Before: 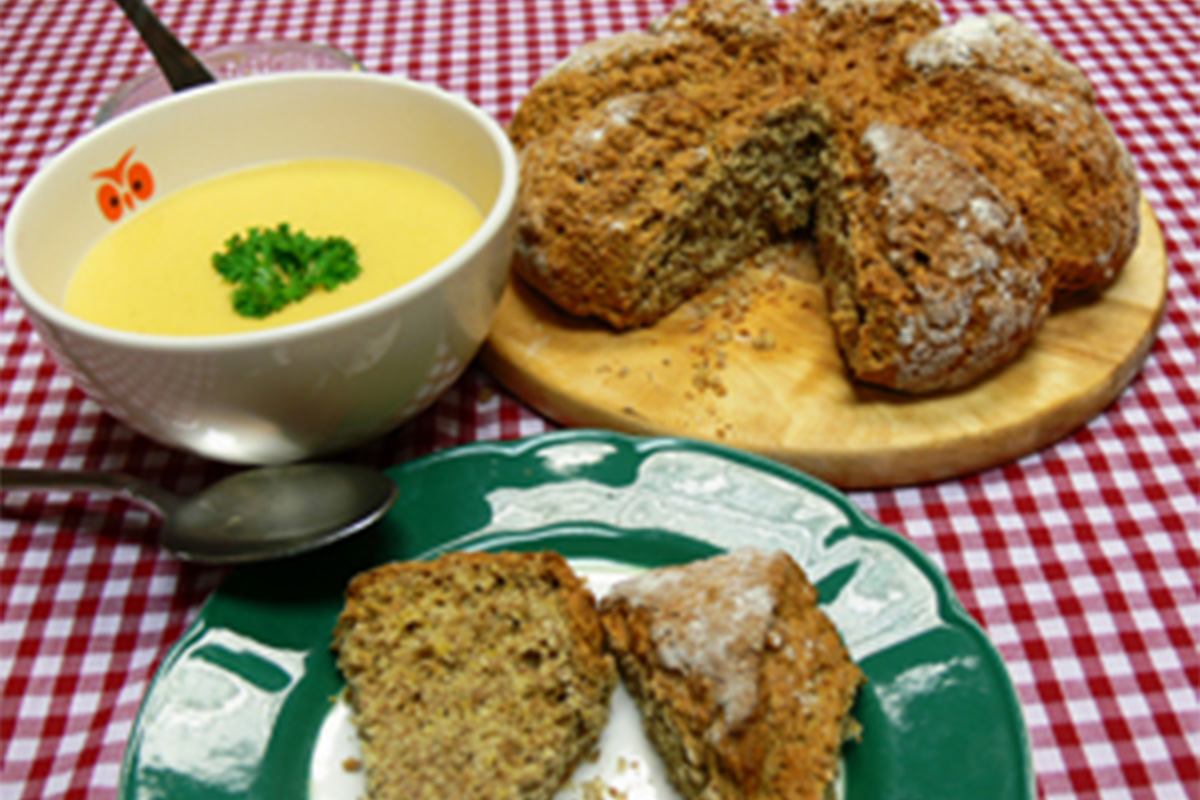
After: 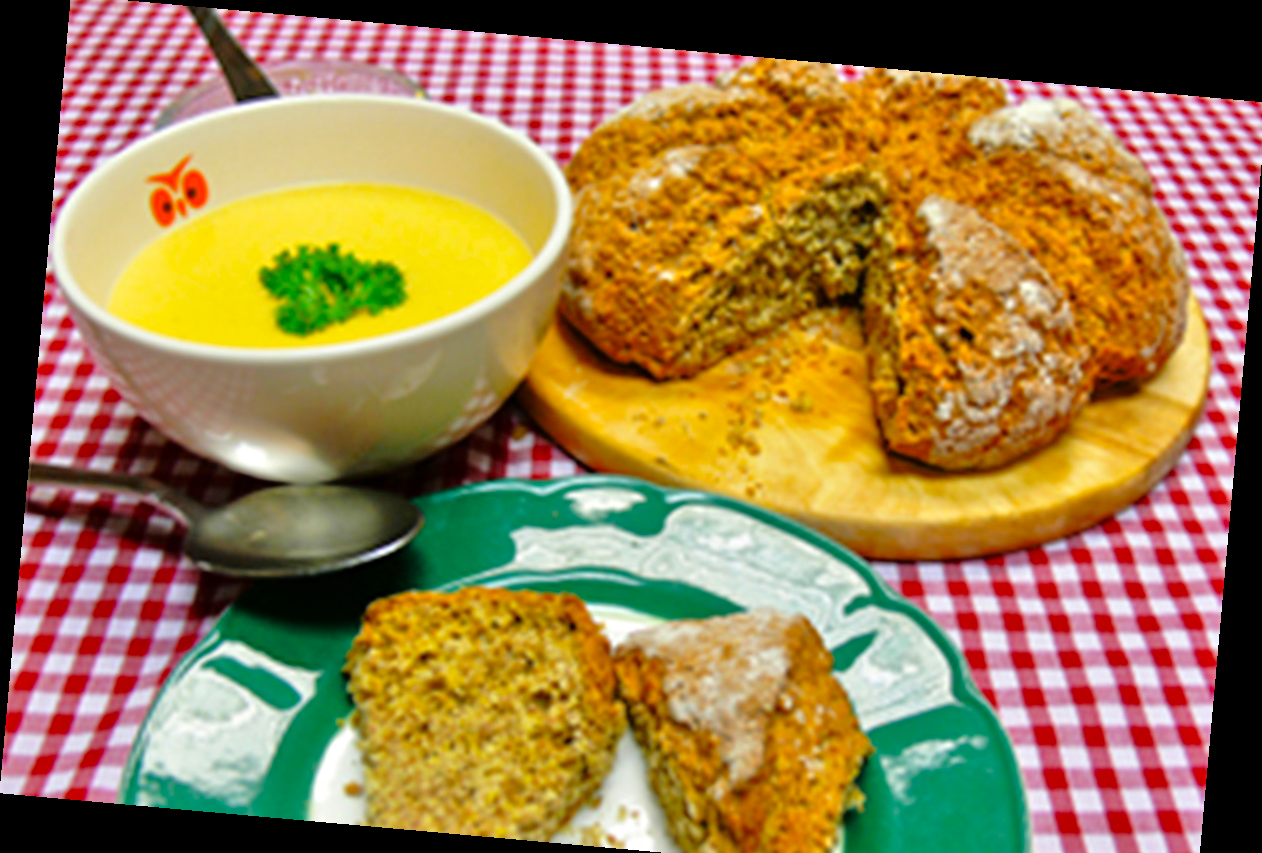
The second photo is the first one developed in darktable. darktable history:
white balance: red 1, blue 1
color balance: output saturation 120%
tone equalizer: -7 EV 0.15 EV, -6 EV 0.6 EV, -5 EV 1.15 EV, -4 EV 1.33 EV, -3 EV 1.15 EV, -2 EV 0.6 EV, -1 EV 0.15 EV, mask exposure compensation -0.5 EV
rotate and perspective: rotation 5.12°, automatic cropping off
crop: top 0.448%, right 0.264%, bottom 5.045%
